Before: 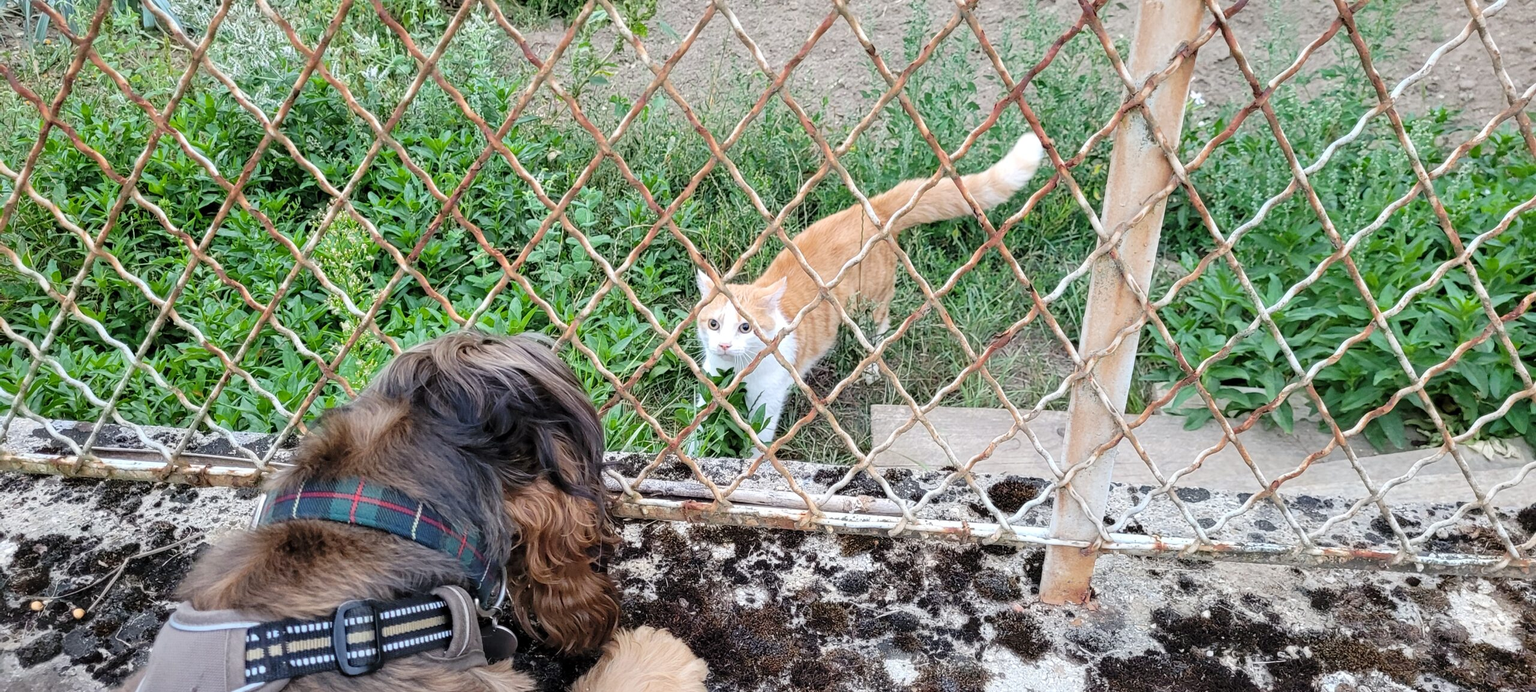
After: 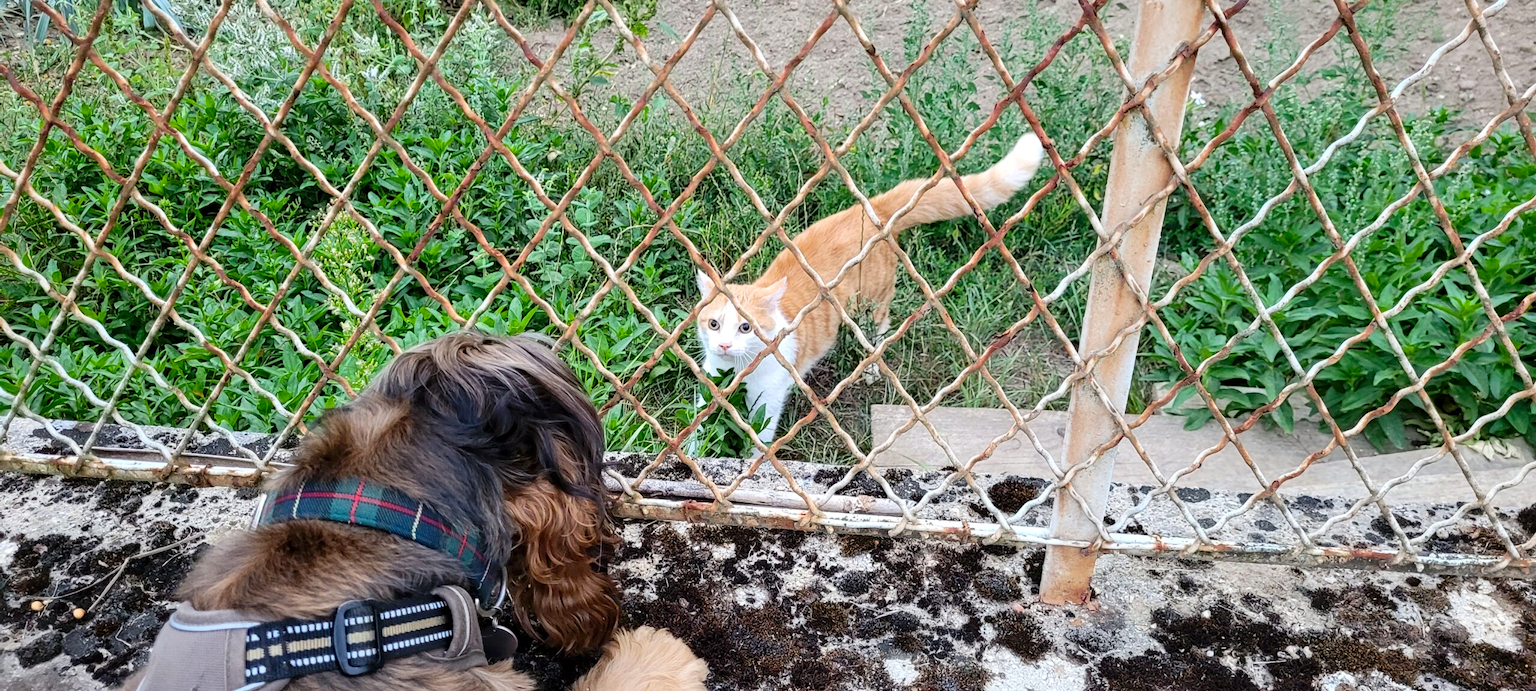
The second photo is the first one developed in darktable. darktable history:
tone equalizer: edges refinement/feathering 500, mask exposure compensation -1.57 EV, preserve details guided filter
contrast brightness saturation: contrast 0.129, brightness -0.062, saturation 0.158
